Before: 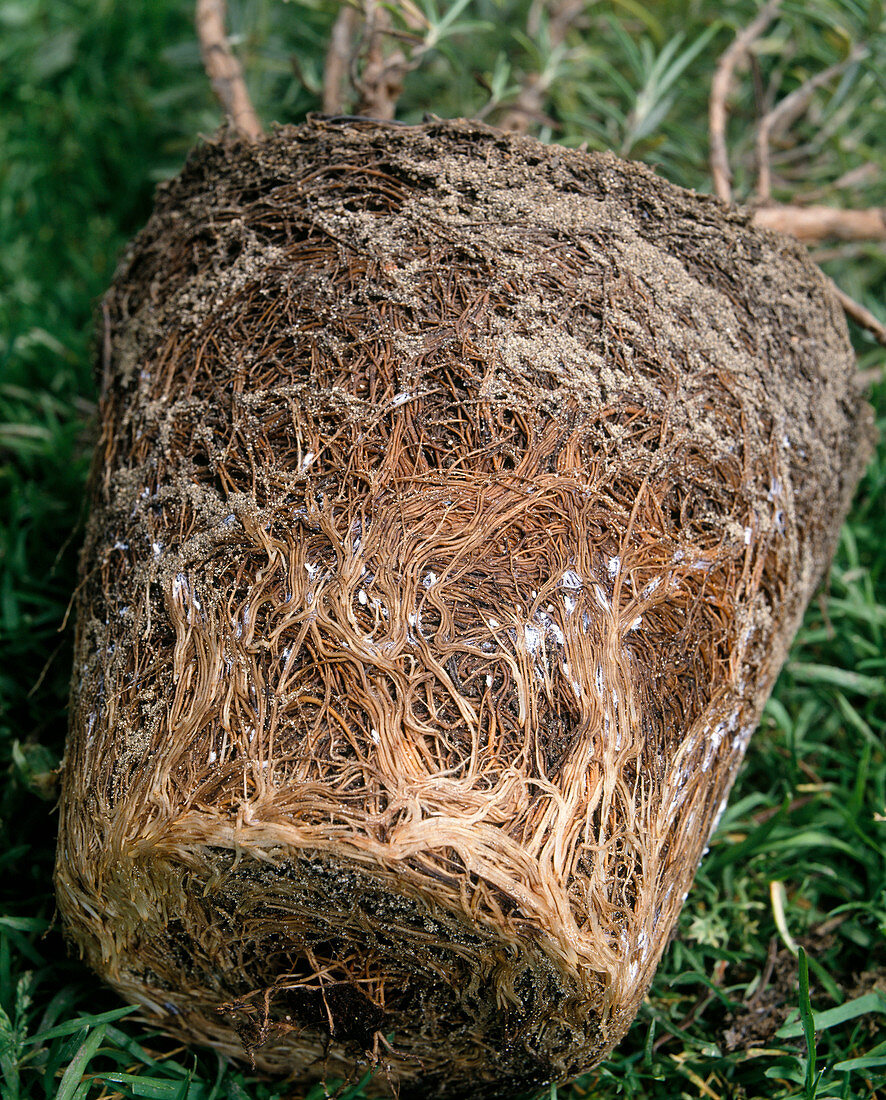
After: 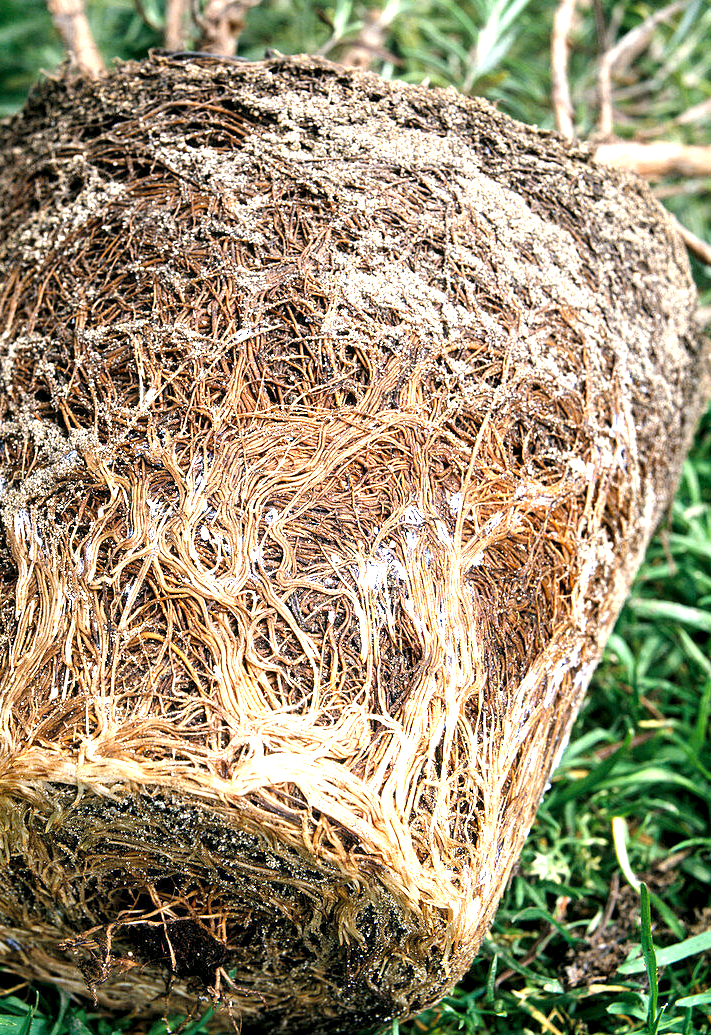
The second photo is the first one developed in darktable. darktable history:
crop and rotate: left 17.914%, top 5.867%, right 1.777%
exposure: black level correction 0, exposure 1.299 EV, compensate highlight preservation false
local contrast: highlights 101%, shadows 103%, detail 119%, midtone range 0.2
contrast equalizer: octaves 7, y [[0.524 ×6], [0.512 ×6], [0.379 ×6], [0 ×6], [0 ×6]]
